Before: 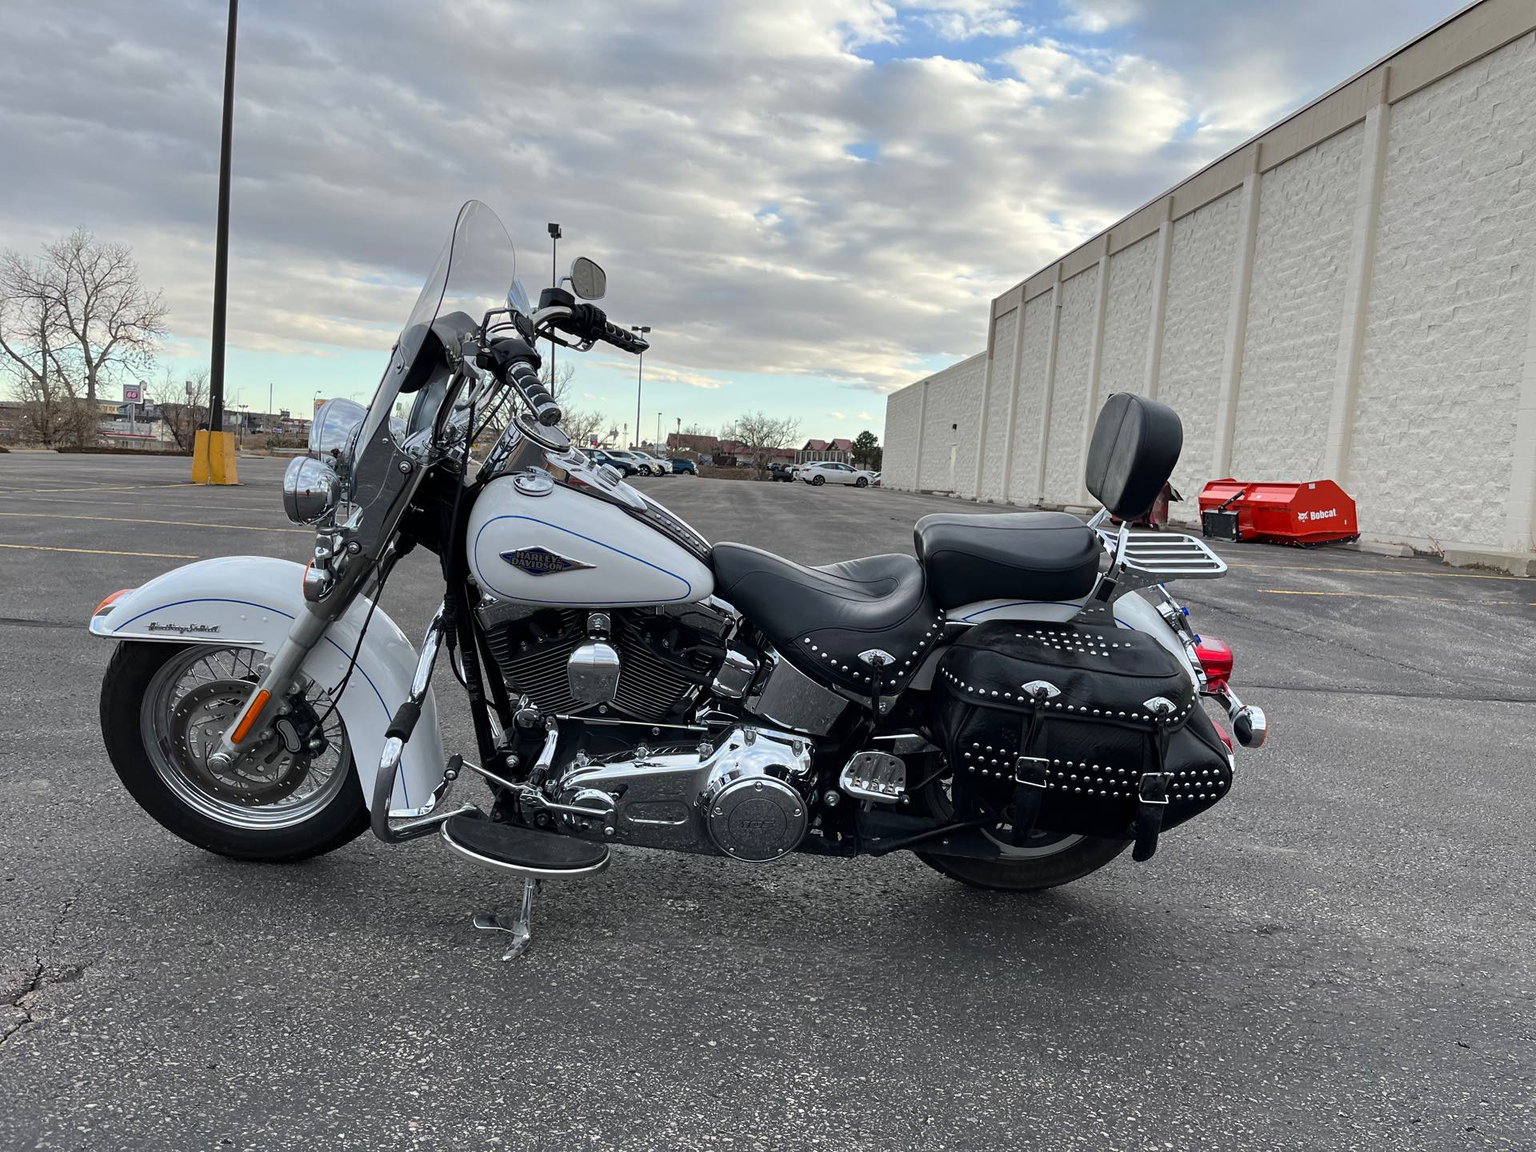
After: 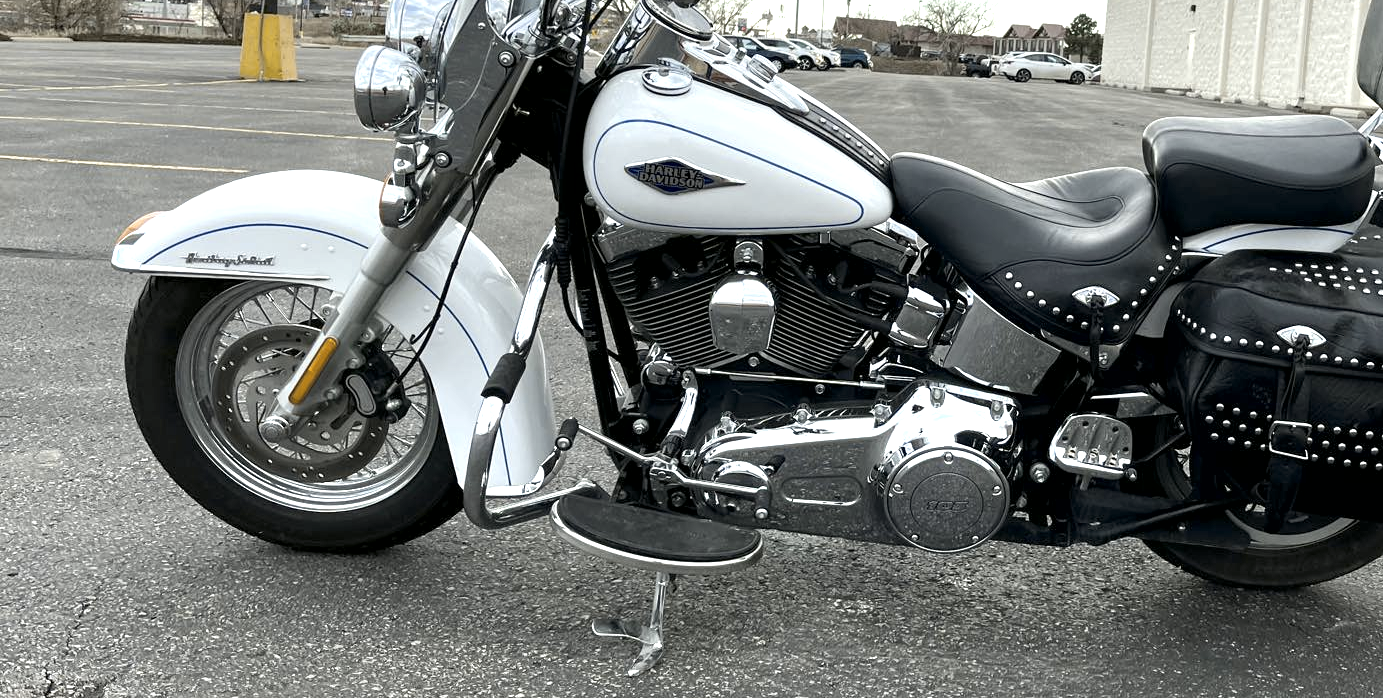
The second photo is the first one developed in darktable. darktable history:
crop: top 36.498%, right 27.964%, bottom 14.995%
exposure: black level correction 0.001, exposure 1 EV, compensate highlight preservation false
tone curve: curves: ch1 [(0, 0) (0.173, 0.145) (0.467, 0.477) (0.808, 0.611) (1, 1)]; ch2 [(0, 0) (0.255, 0.314) (0.498, 0.509) (0.694, 0.64) (1, 1)], color space Lab, independent channels, preserve colors none
